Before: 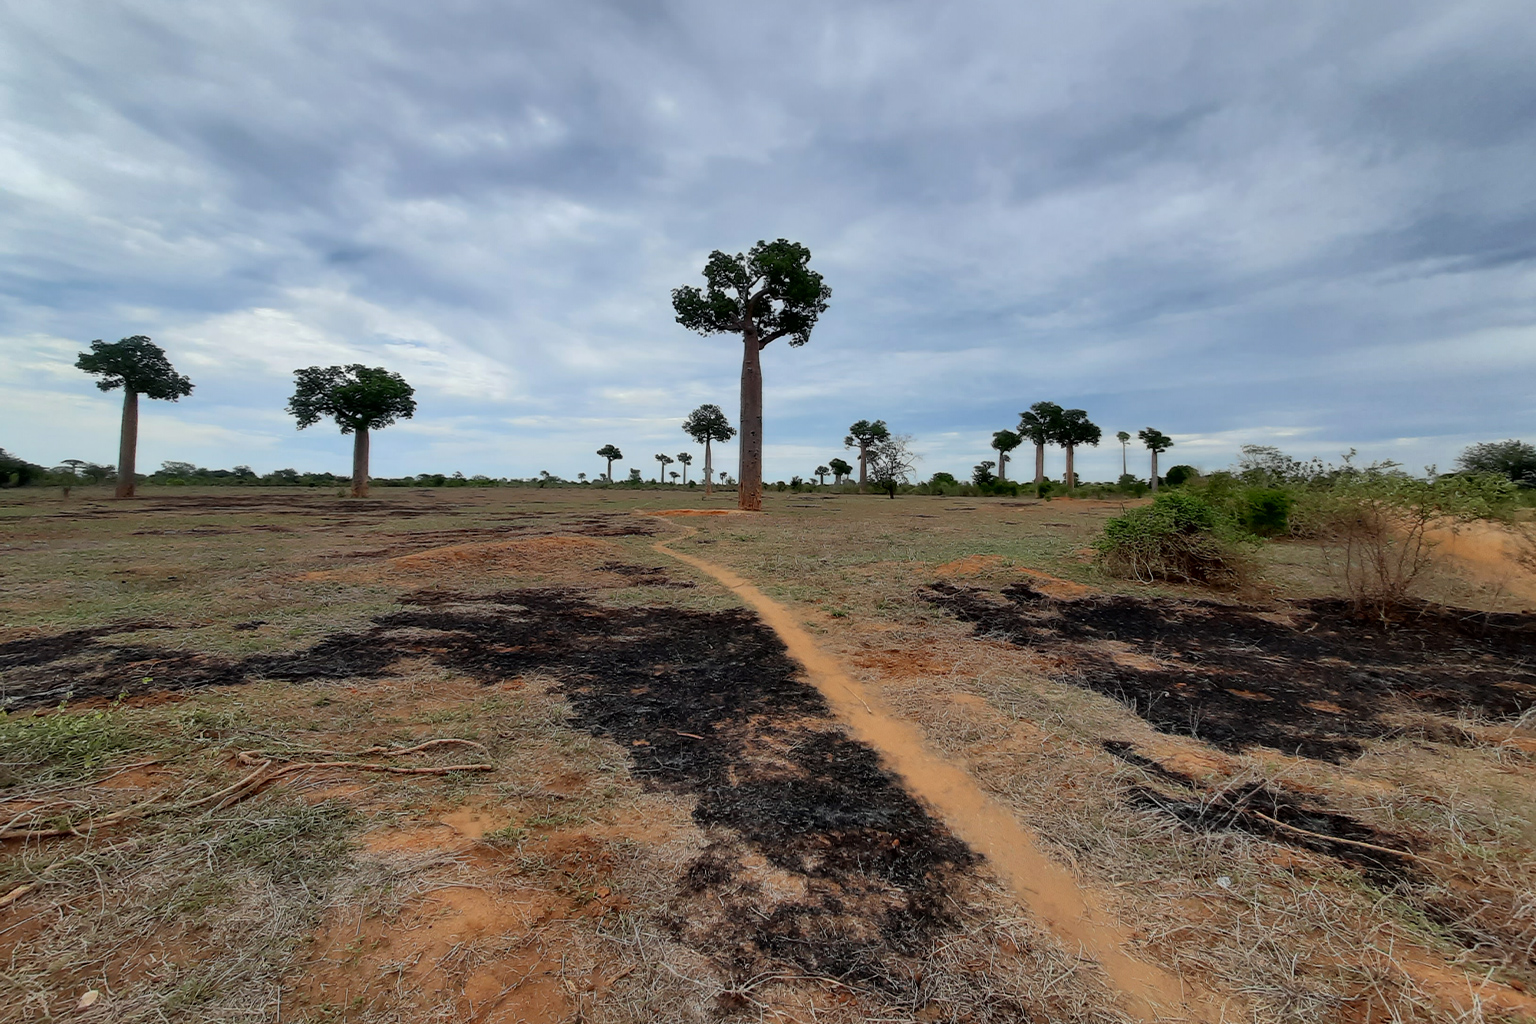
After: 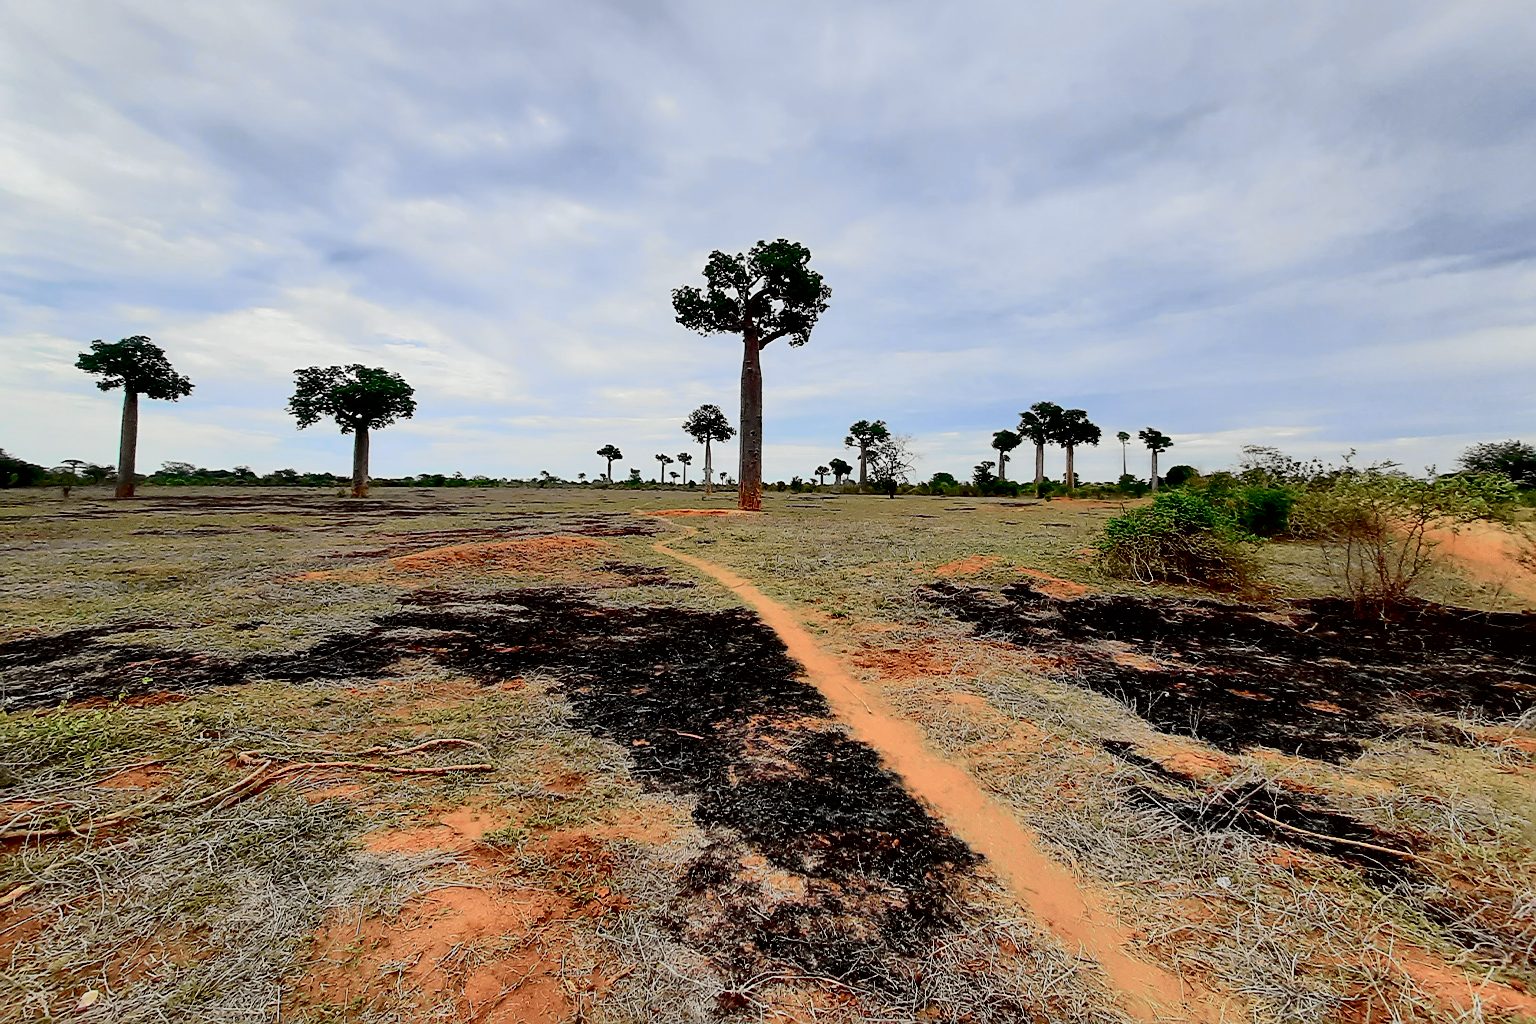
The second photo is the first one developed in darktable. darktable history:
tone curve: curves: ch0 [(0.014, 0) (0.13, 0.09) (0.227, 0.211) (0.33, 0.395) (0.494, 0.615) (0.662, 0.76) (0.795, 0.846) (1, 0.969)]; ch1 [(0, 0) (0.366, 0.367) (0.447, 0.416) (0.473, 0.484) (0.504, 0.502) (0.525, 0.518) (0.564, 0.601) (0.634, 0.66) (0.746, 0.804) (1, 1)]; ch2 [(0, 0) (0.333, 0.346) (0.375, 0.375) (0.424, 0.43) (0.476, 0.498) (0.496, 0.505) (0.517, 0.522) (0.548, 0.548) (0.579, 0.618) (0.651, 0.674) (0.688, 0.728) (1, 1)], color space Lab, independent channels, preserve colors none
sharpen: on, module defaults
exposure: black level correction 0.01, compensate highlight preservation false
